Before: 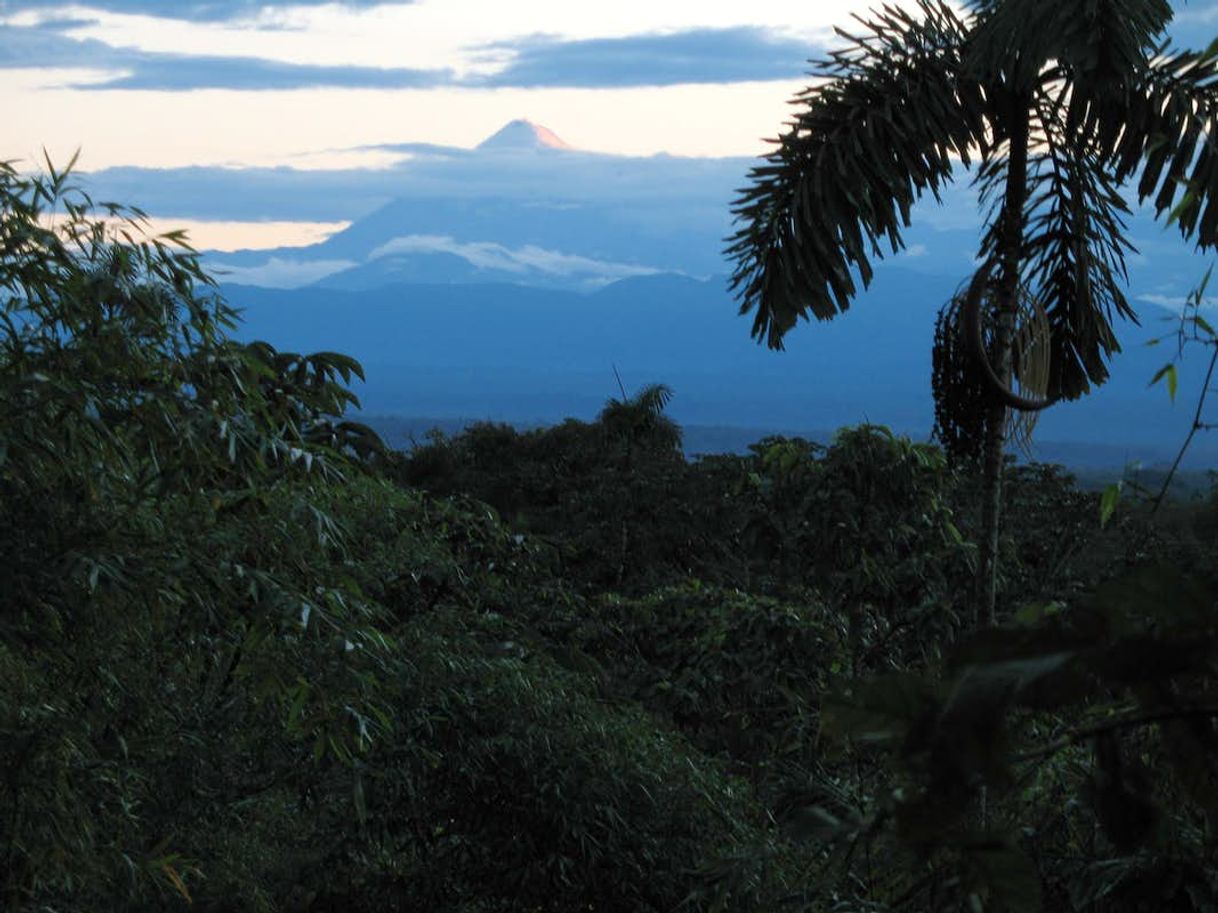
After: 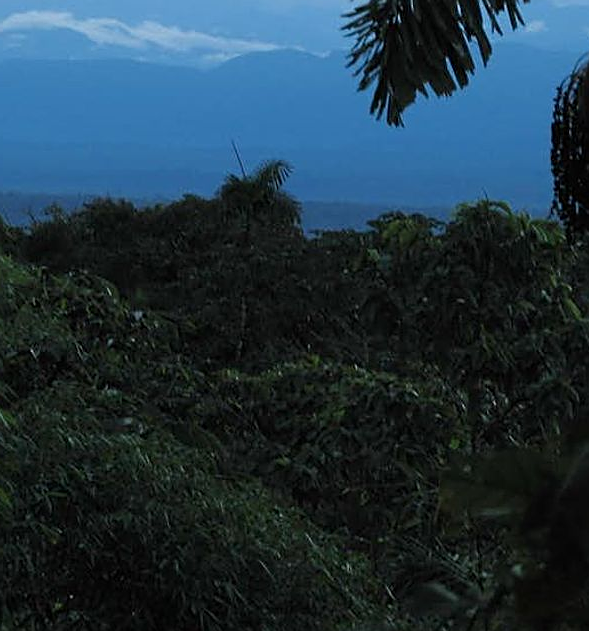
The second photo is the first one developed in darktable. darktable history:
crop: left 31.325%, top 24.551%, right 20.289%, bottom 6.271%
sharpen: on, module defaults
